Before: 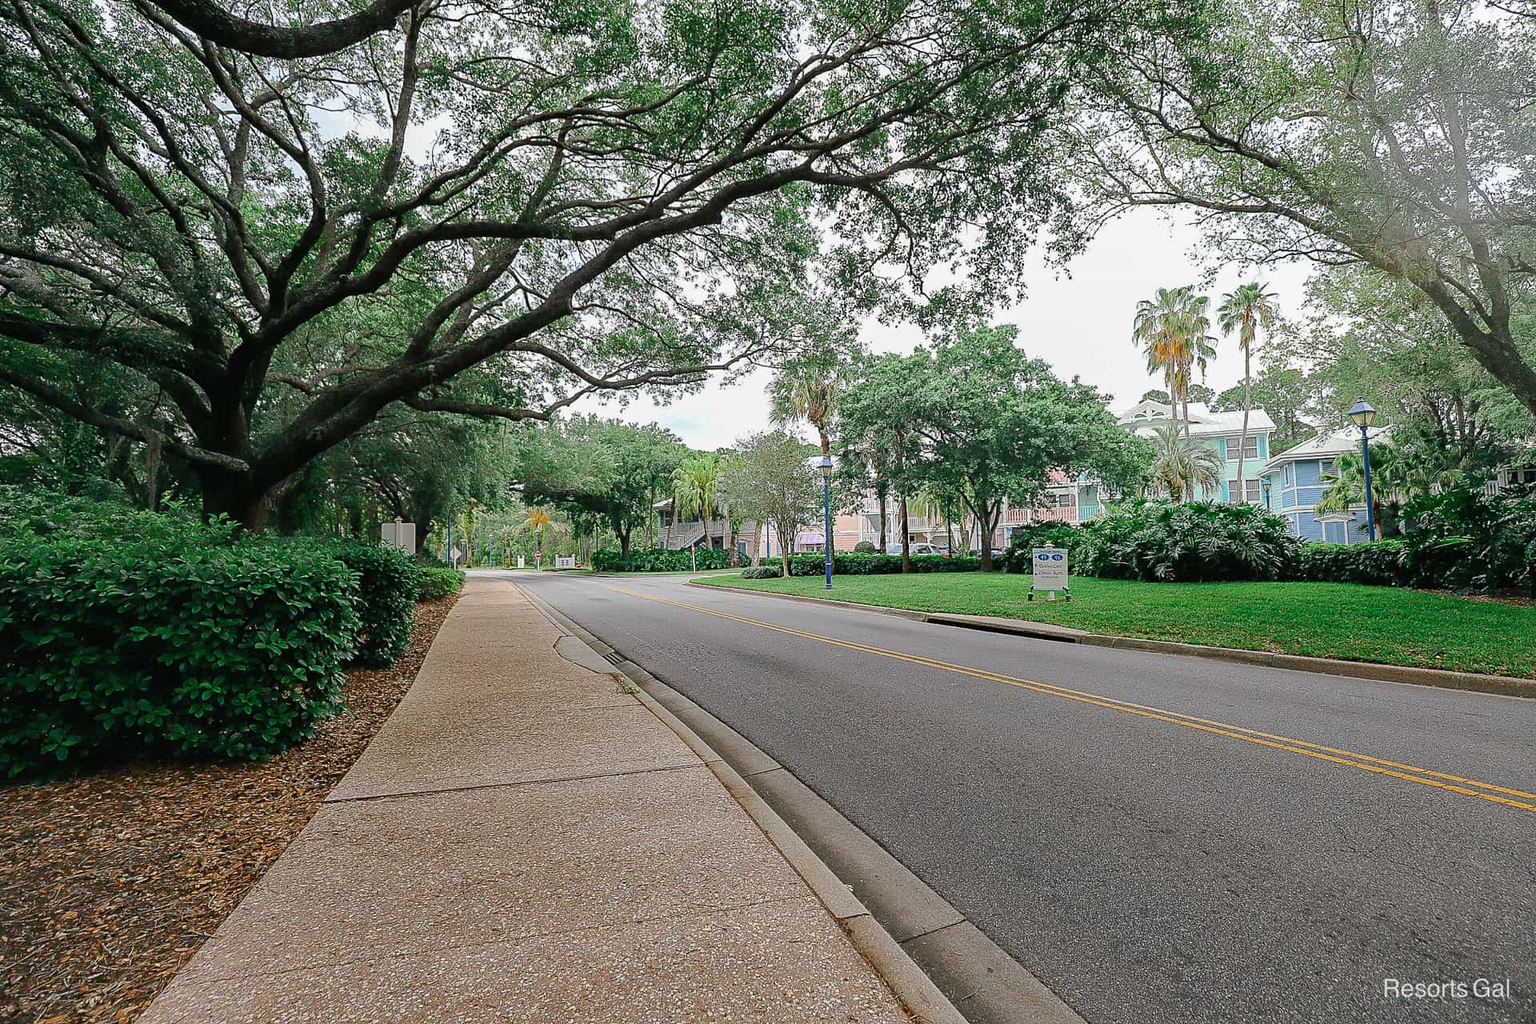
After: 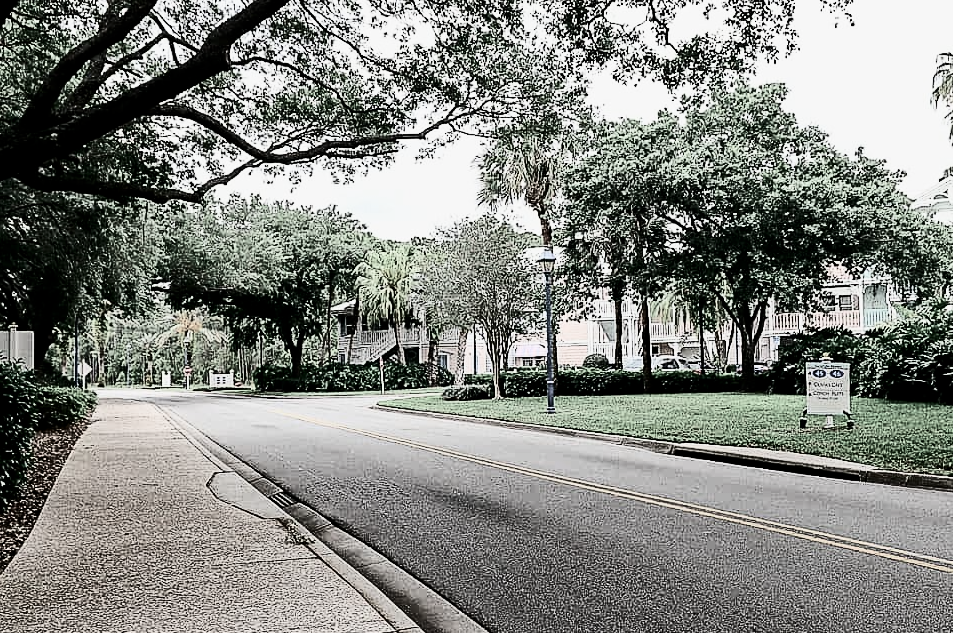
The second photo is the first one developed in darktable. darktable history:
contrast brightness saturation: contrast 0.481, saturation -0.091
crop: left 25.292%, top 25.303%, right 25.041%, bottom 25.233%
filmic rgb: black relative exposure -5.03 EV, white relative exposure 3.97 EV, hardness 2.91, contrast 1.296, highlights saturation mix -29.02%, color science v4 (2020), enable highlight reconstruction true
